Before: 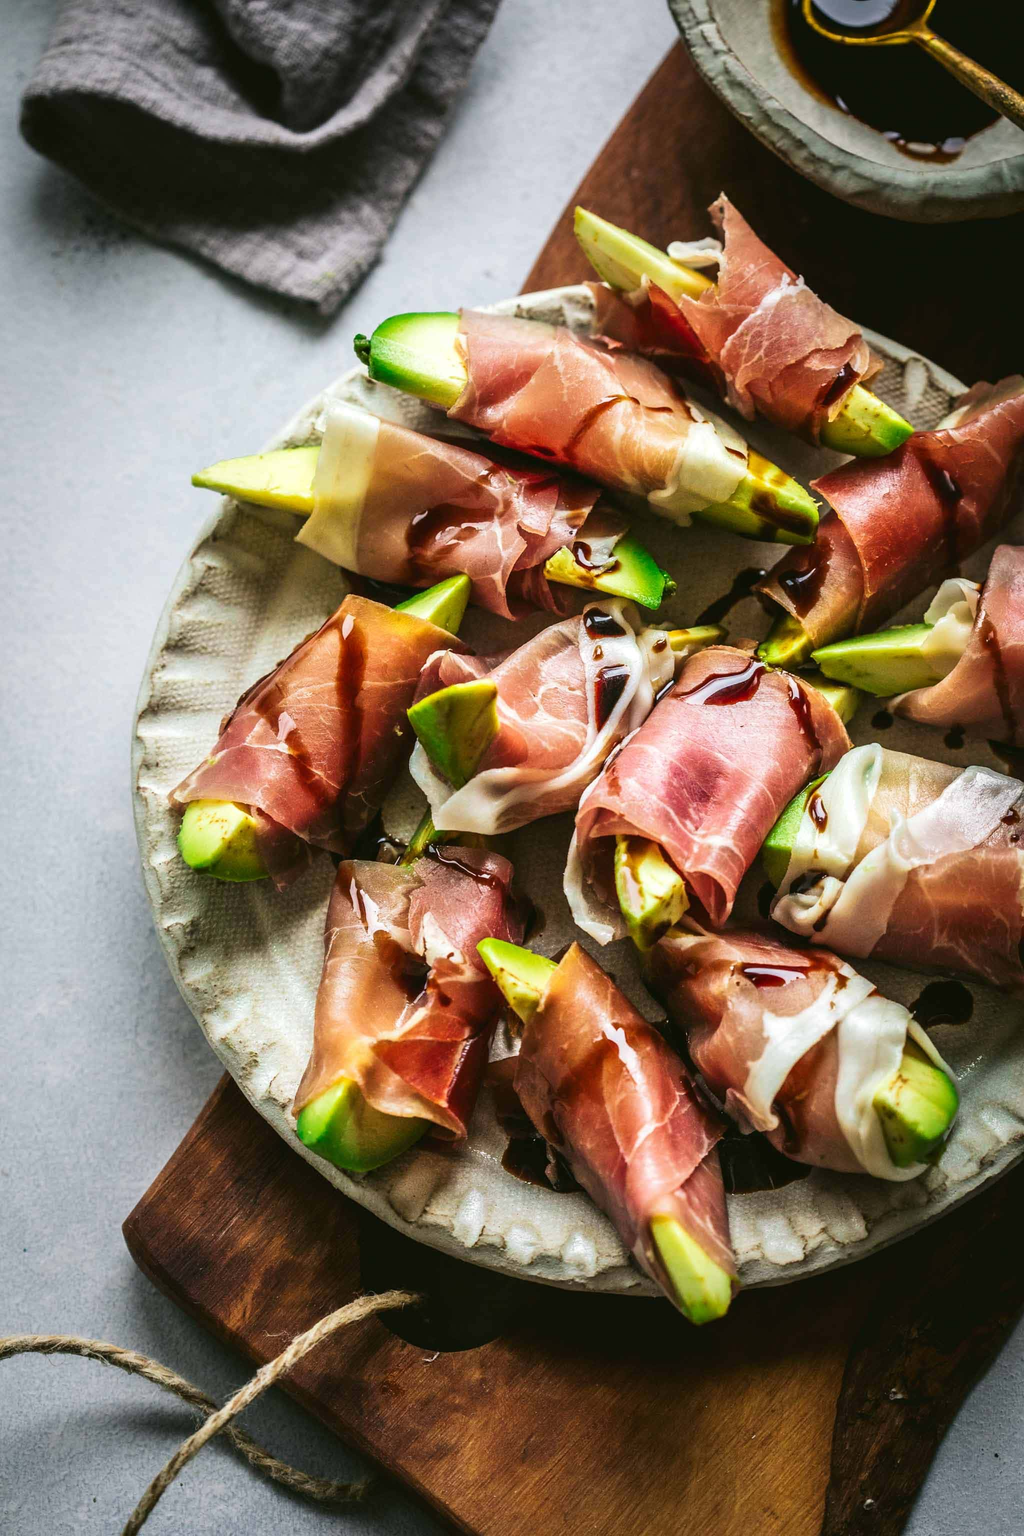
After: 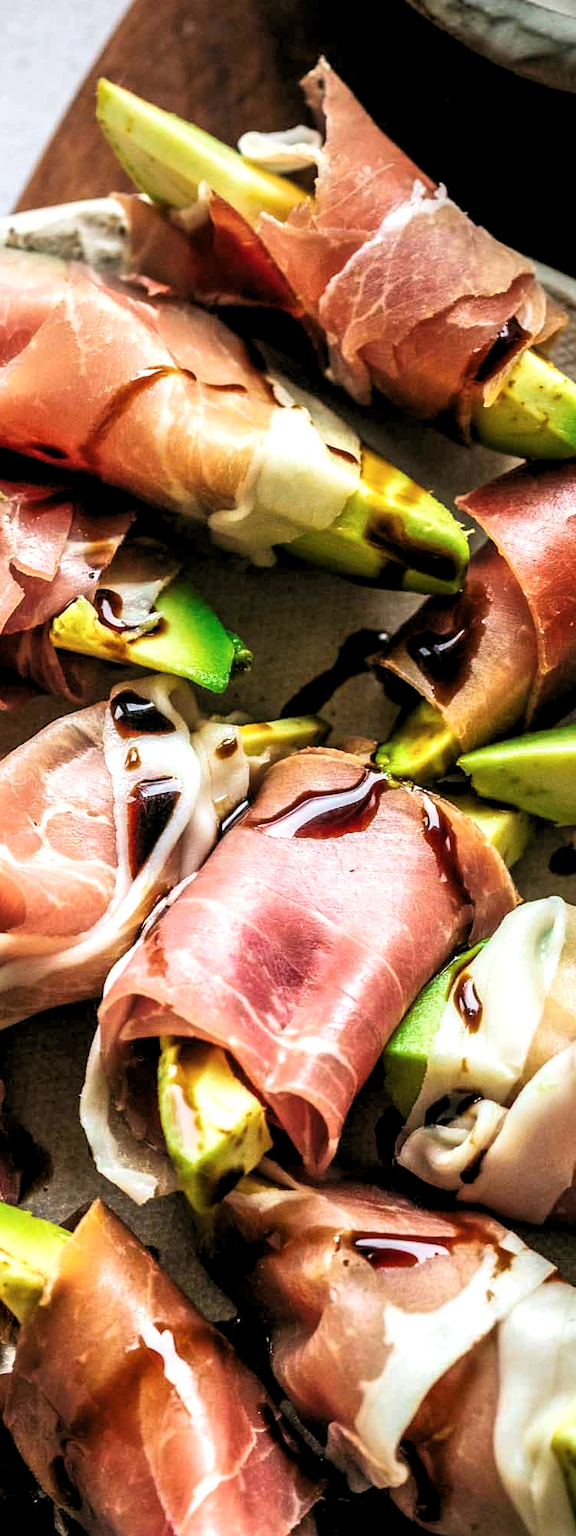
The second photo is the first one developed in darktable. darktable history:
crop and rotate: left 49.936%, top 10.094%, right 13.136%, bottom 24.256%
contrast brightness saturation: saturation -0.04
tone equalizer: on, module defaults
rgb levels: levels [[0.01, 0.419, 0.839], [0, 0.5, 1], [0, 0.5, 1]]
